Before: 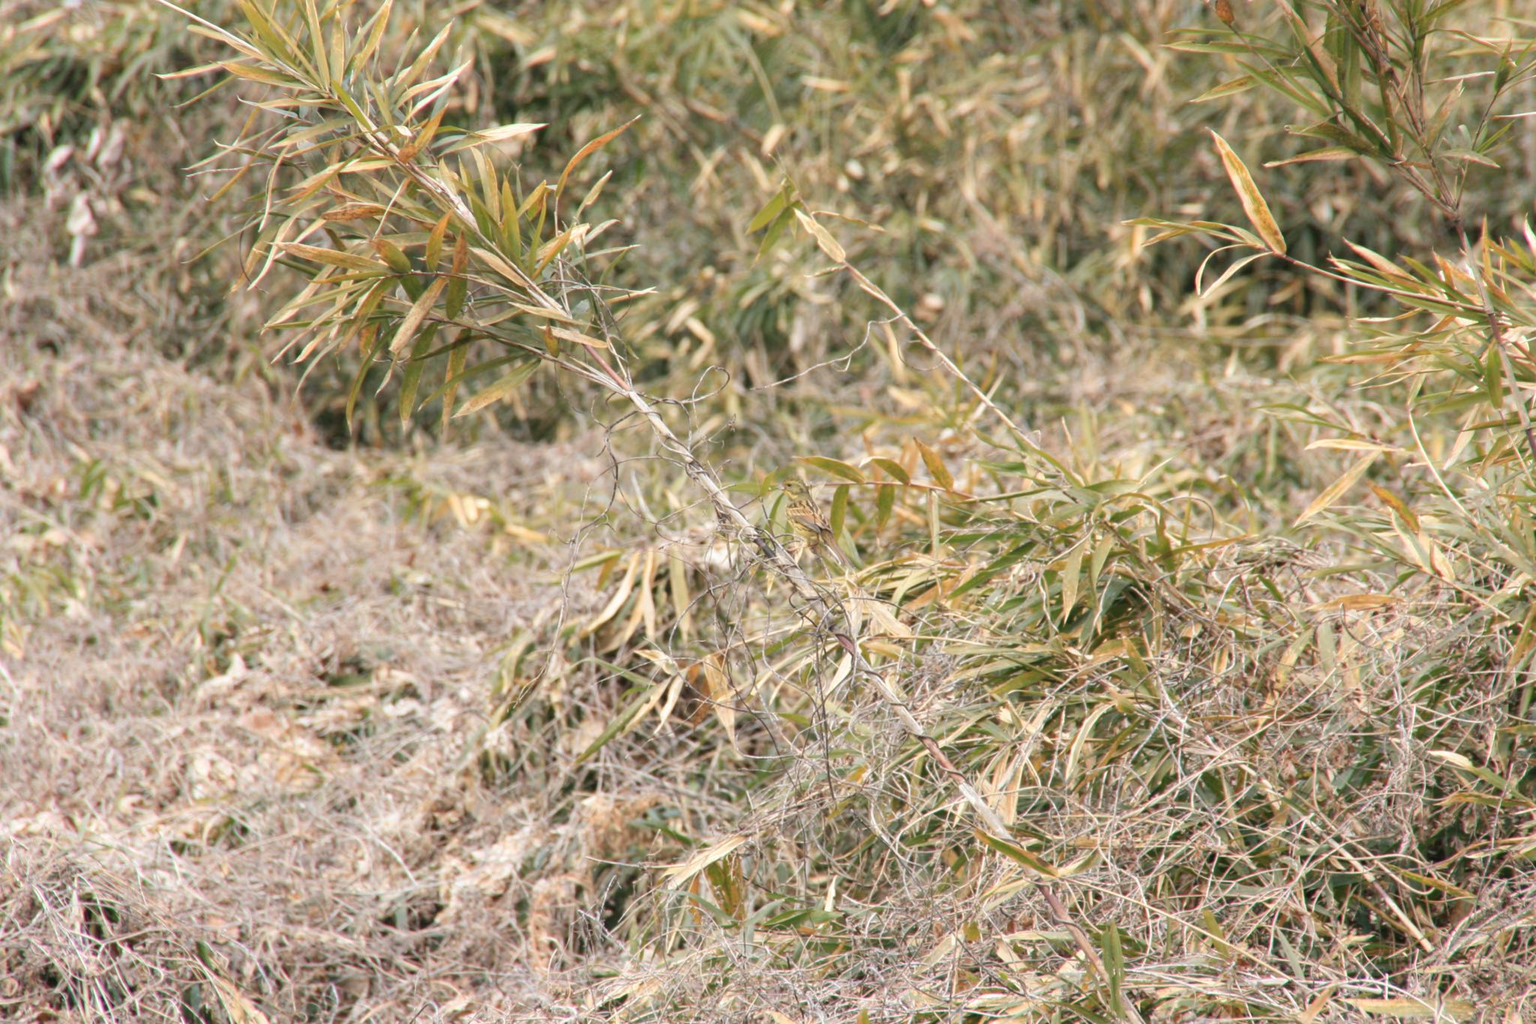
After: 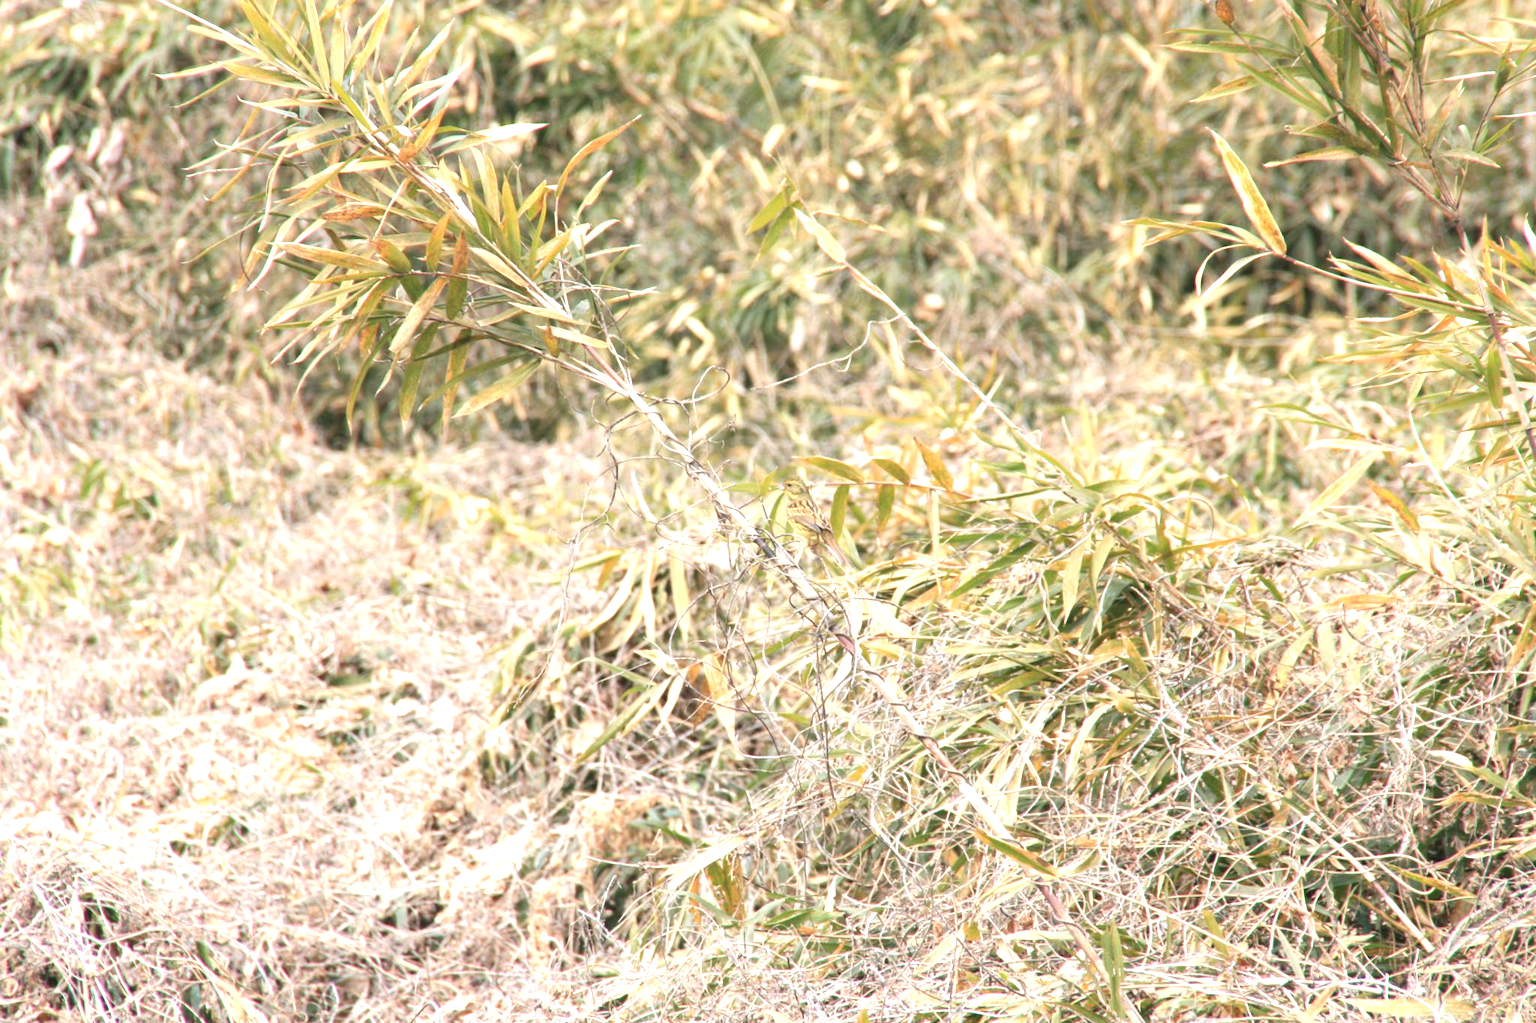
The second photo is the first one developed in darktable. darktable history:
exposure: black level correction -0.001, exposure 0.9 EV, compensate exposure bias true, compensate highlight preservation false
